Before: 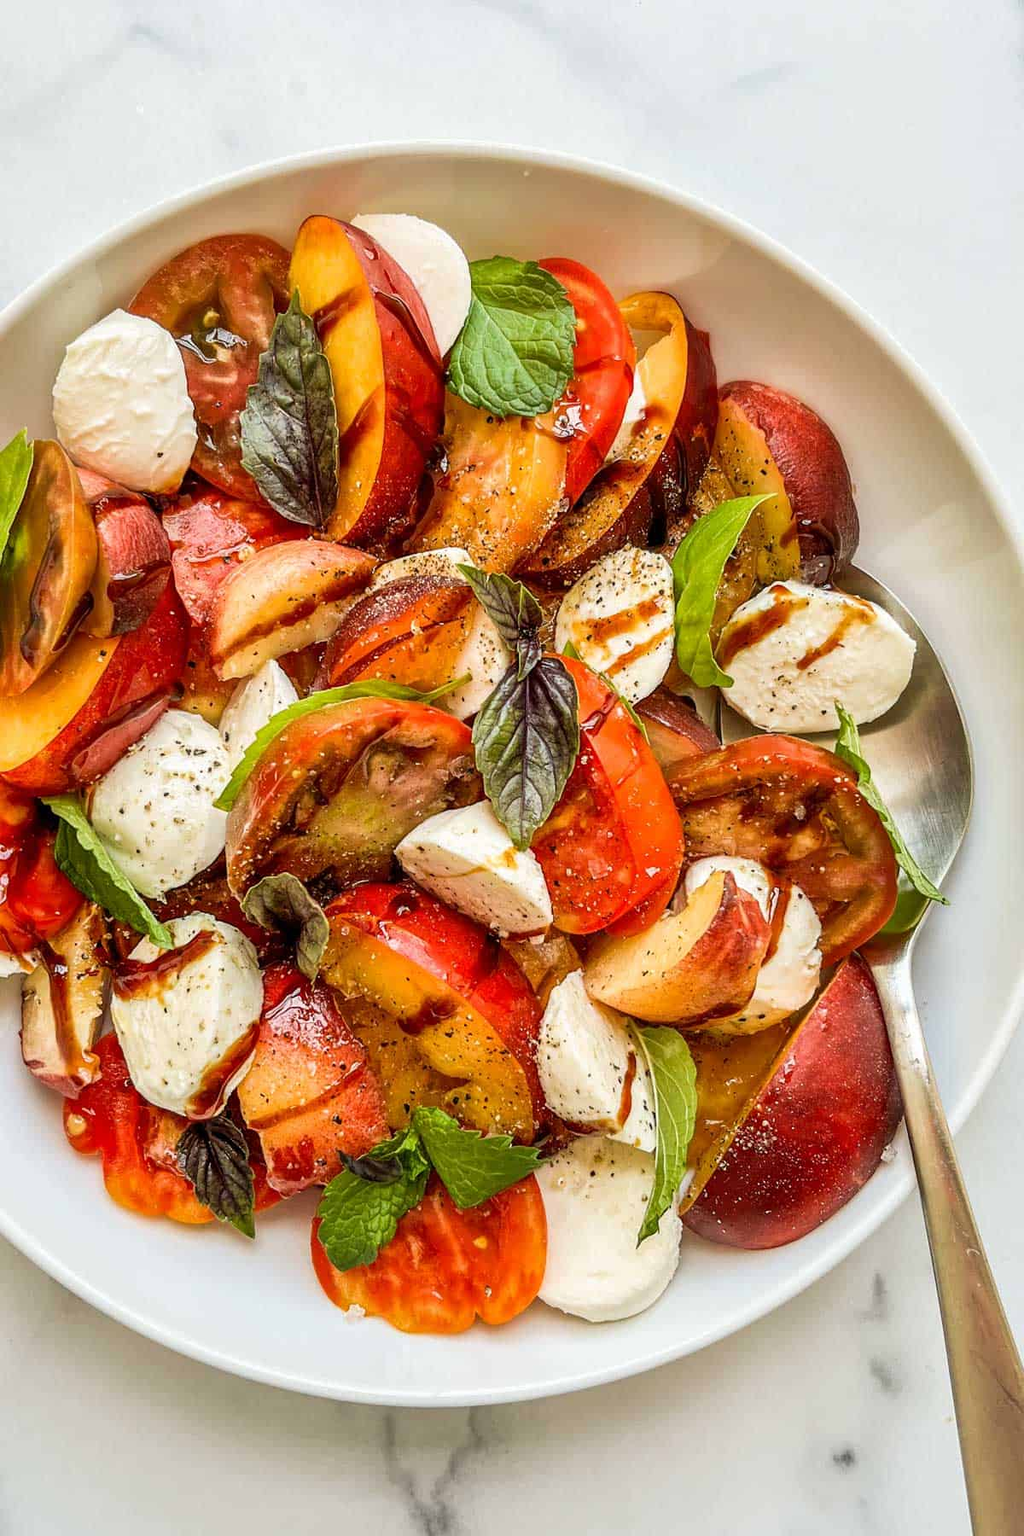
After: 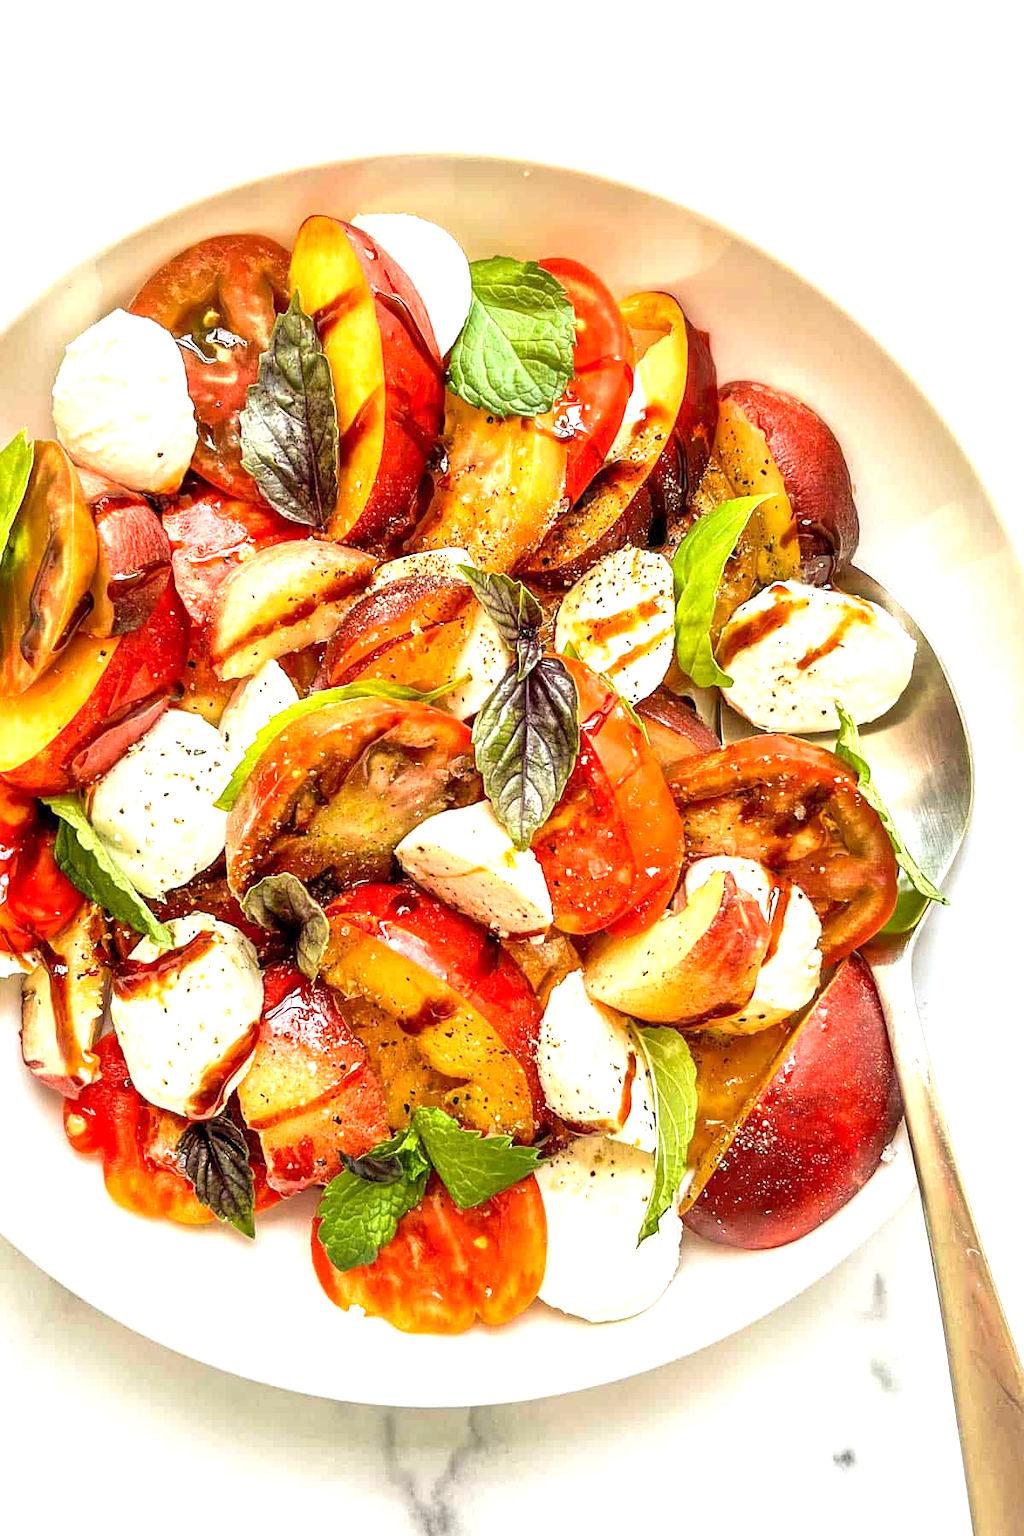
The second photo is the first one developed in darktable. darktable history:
exposure: black level correction 0.001, exposure 0.967 EV, compensate highlight preservation false
